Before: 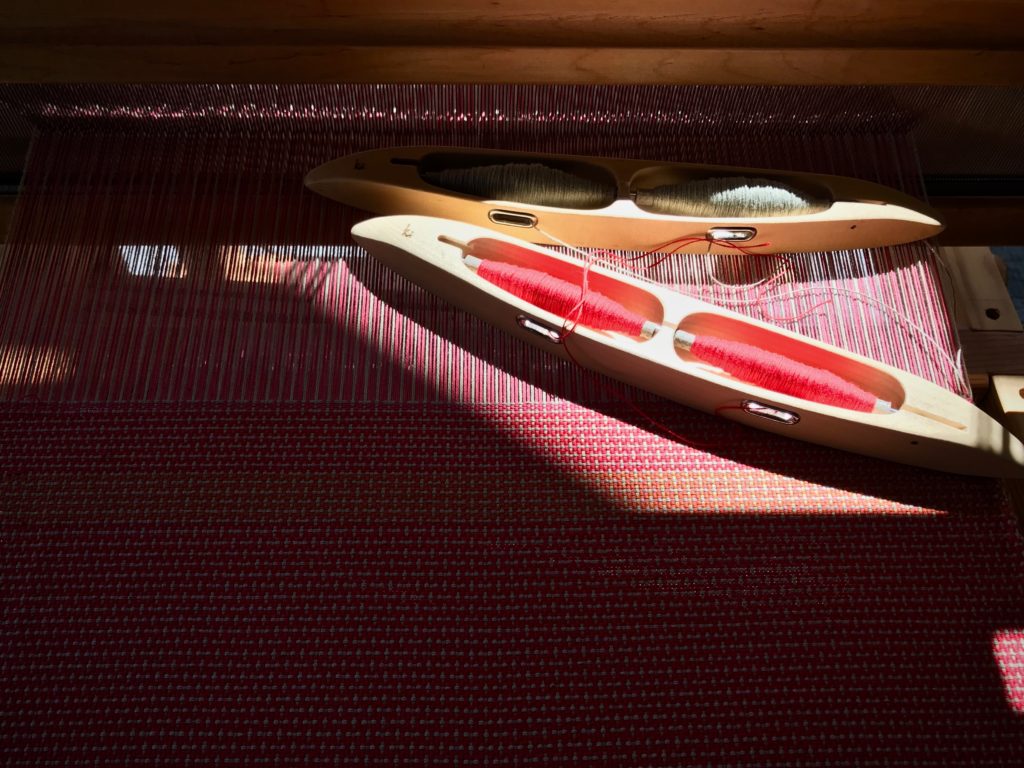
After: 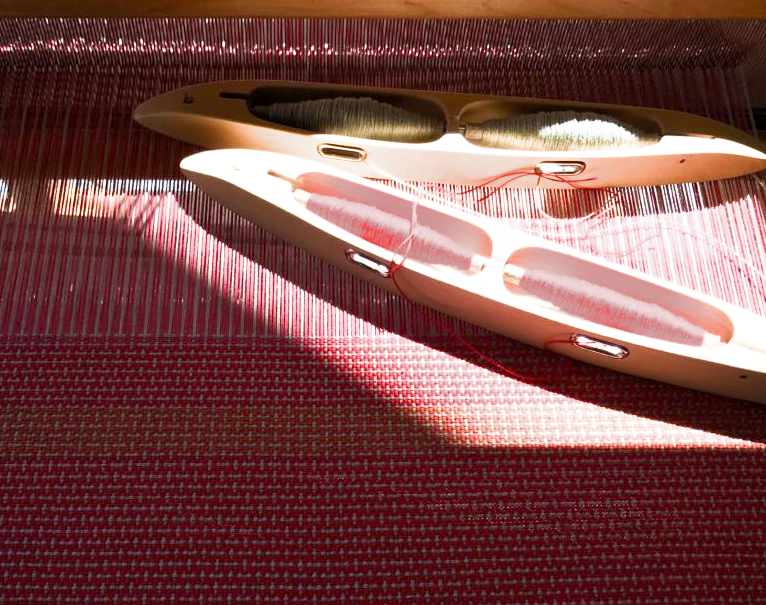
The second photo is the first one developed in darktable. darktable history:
crop: left 16.768%, top 8.653%, right 8.362%, bottom 12.485%
filmic rgb: middle gray luminance 4.29%, black relative exposure -13 EV, white relative exposure 5 EV, threshold 6 EV, target black luminance 0%, hardness 5.19, latitude 59.69%, contrast 0.767, highlights saturation mix 5%, shadows ↔ highlights balance 25.95%, add noise in highlights 0, color science v3 (2019), use custom middle-gray values true, iterations of high-quality reconstruction 0, contrast in highlights soft, enable highlight reconstruction true
tone equalizer: -8 EV -0.75 EV, -7 EV -0.7 EV, -6 EV -0.6 EV, -5 EV -0.4 EV, -3 EV 0.4 EV, -2 EV 0.6 EV, -1 EV 0.7 EV, +0 EV 0.75 EV, edges refinement/feathering 500, mask exposure compensation -1.57 EV, preserve details no
